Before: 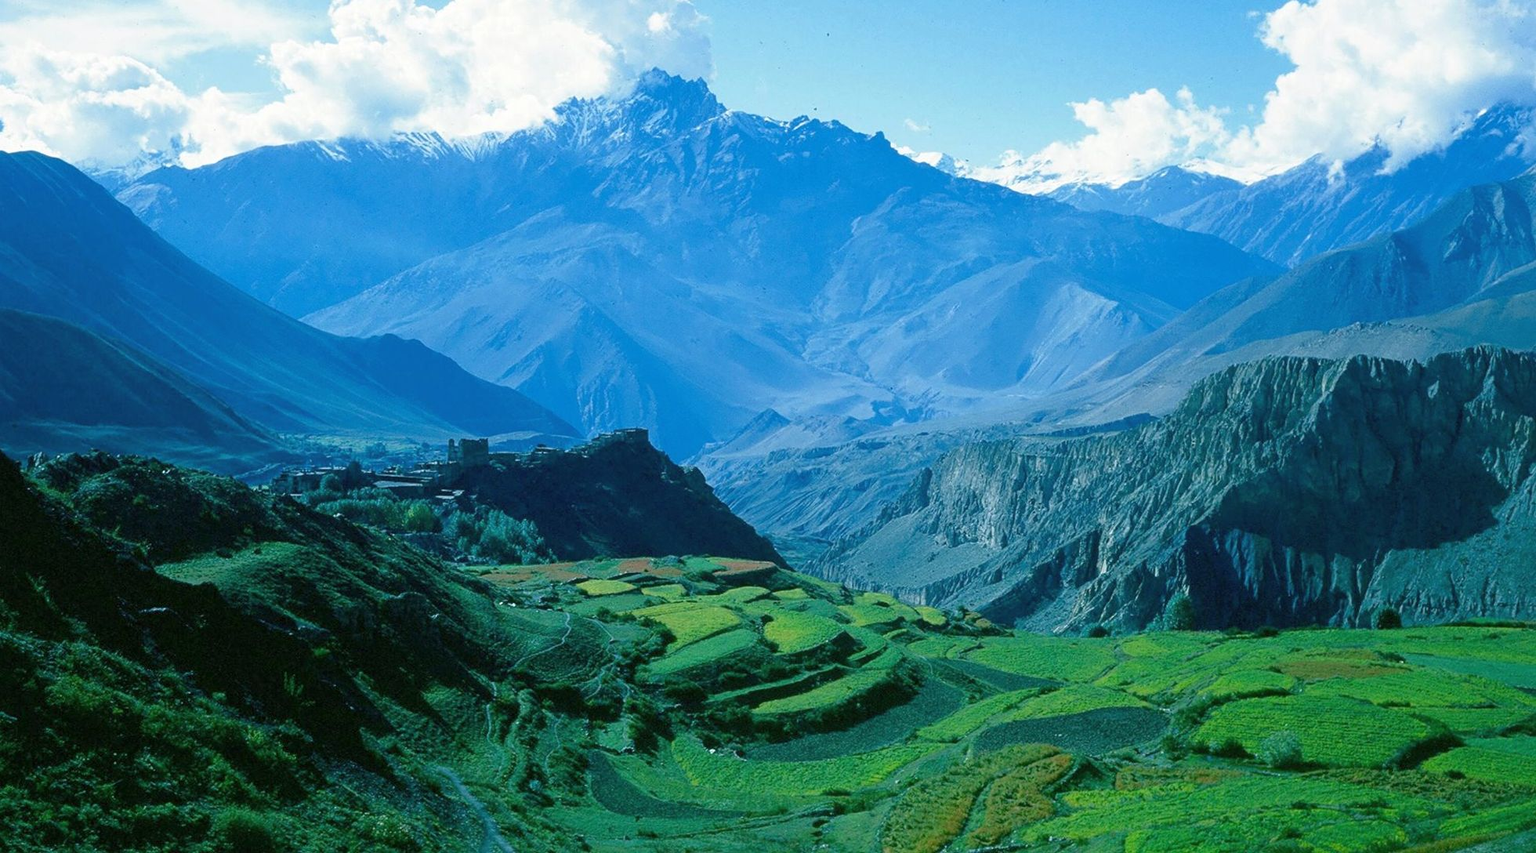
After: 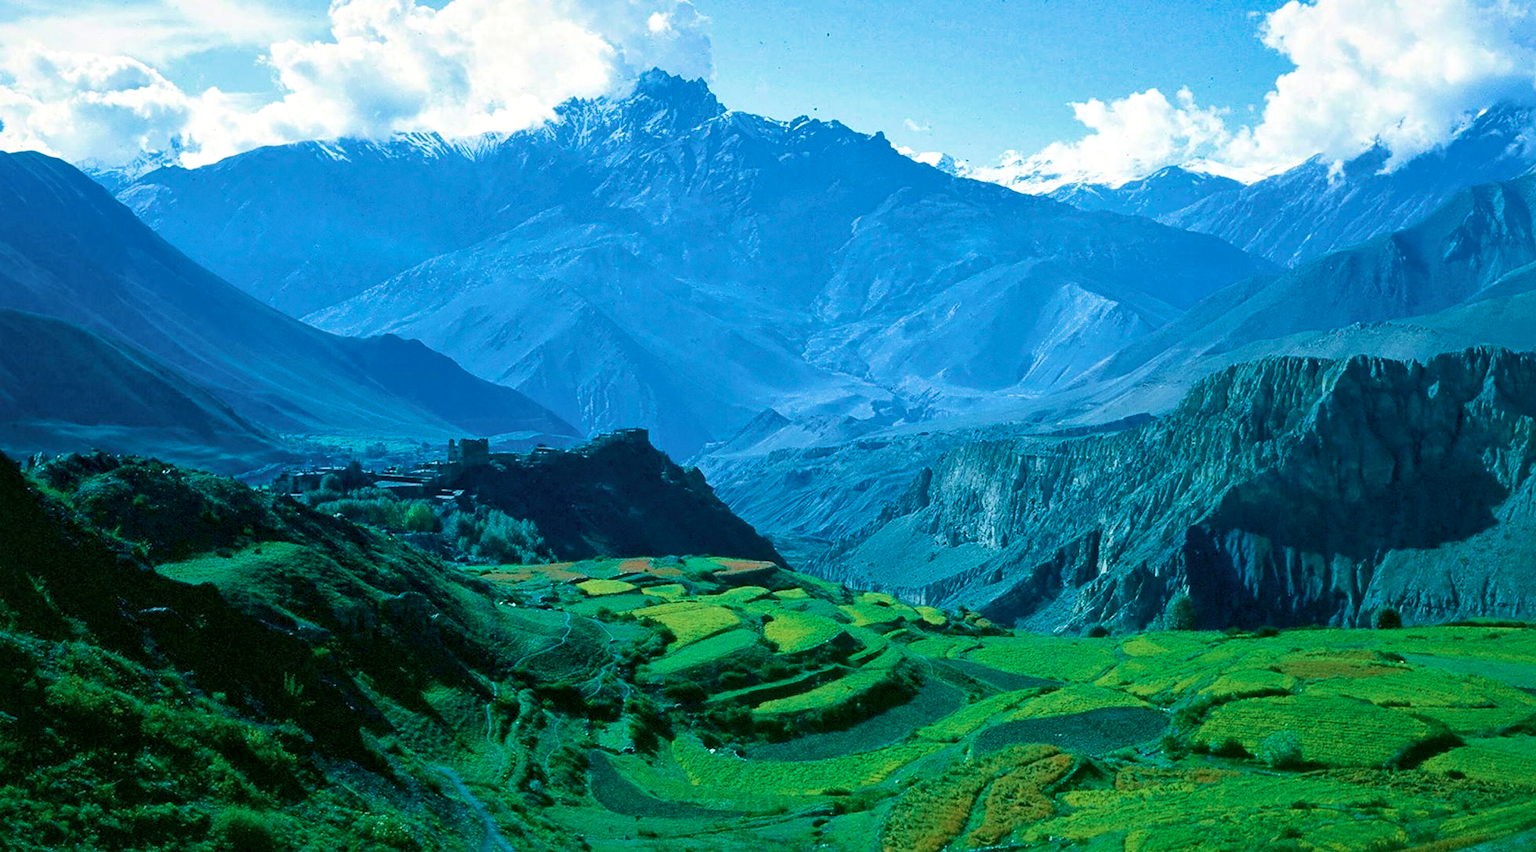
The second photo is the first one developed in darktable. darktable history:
local contrast: mode bilateral grid, contrast 20, coarseness 51, detail 133%, midtone range 0.2
velvia: strength 67.51%, mid-tones bias 0.977
